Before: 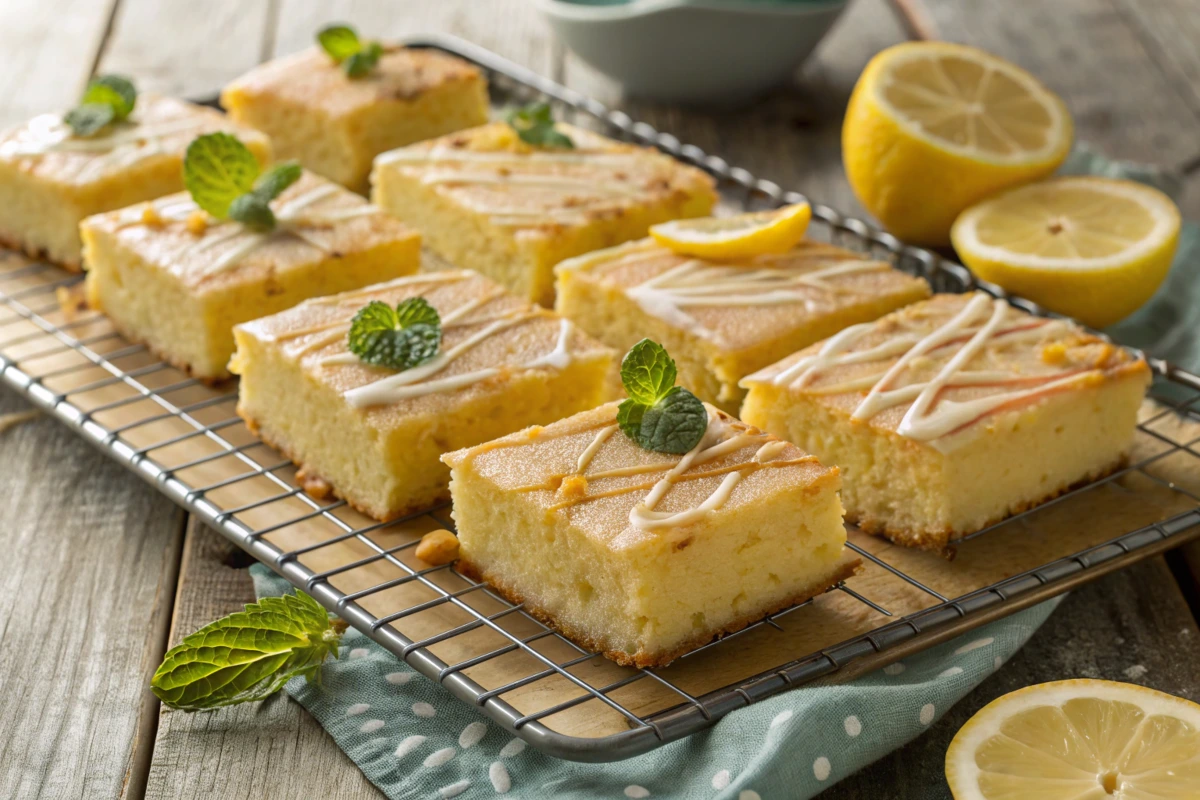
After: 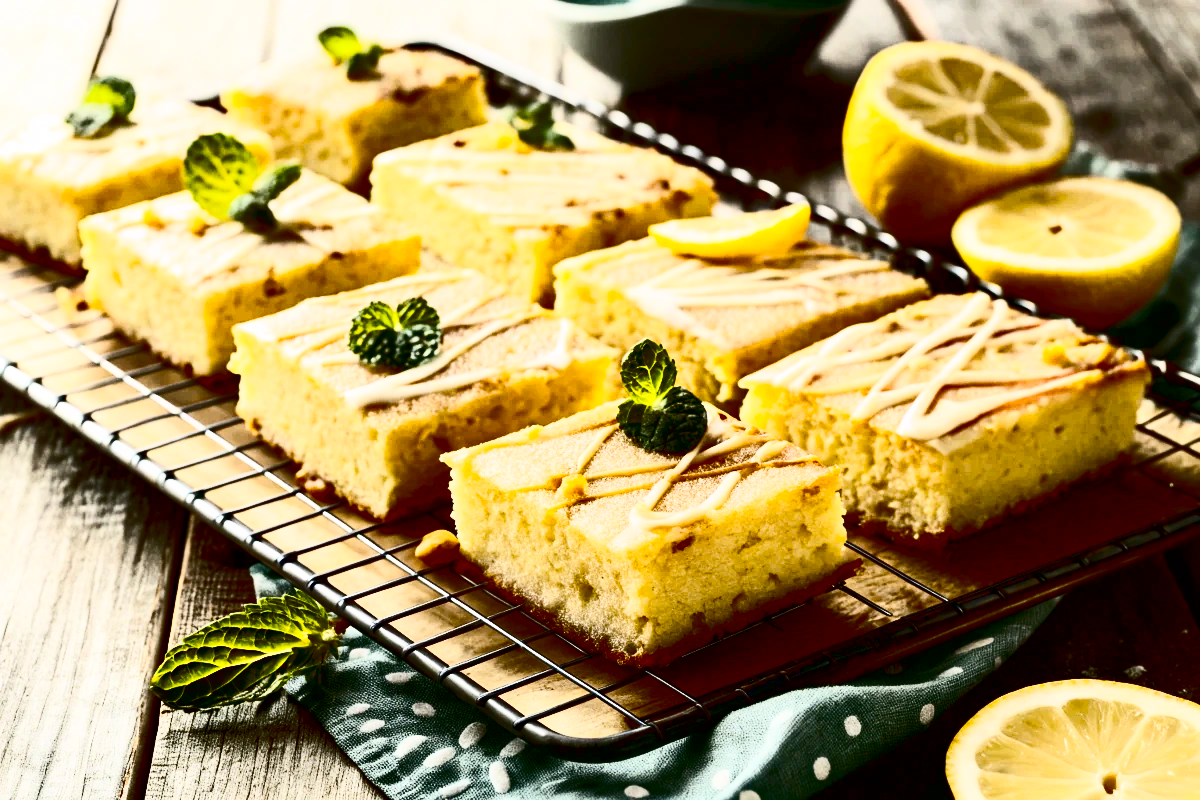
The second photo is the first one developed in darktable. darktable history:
contrast brightness saturation: contrast 0.93, brightness 0.2
exposure: black level correction 0.056, compensate highlight preservation false
